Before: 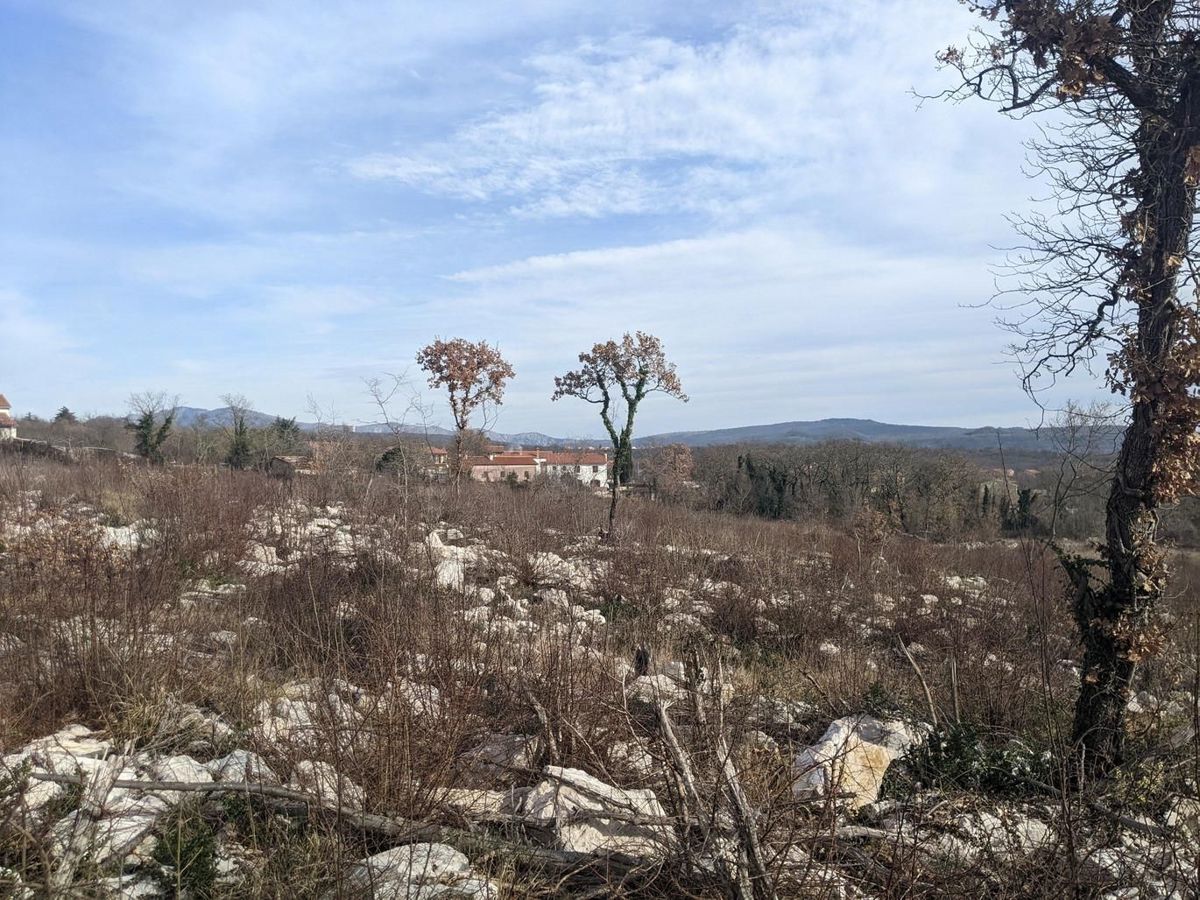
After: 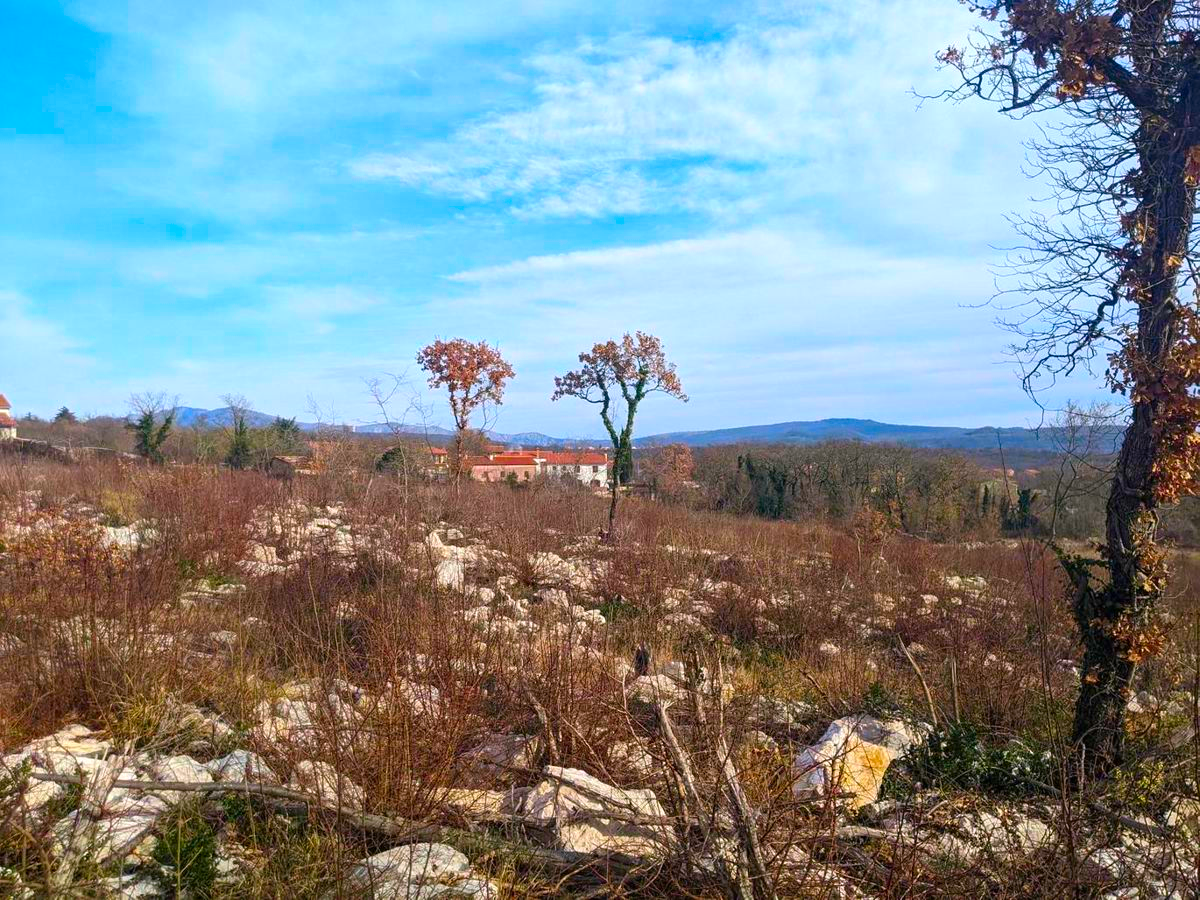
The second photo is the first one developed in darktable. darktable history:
color correction: highlights a* 1.53, highlights b* -1.69, saturation 2.44
exposure: exposure 0.082 EV, compensate highlight preservation false
